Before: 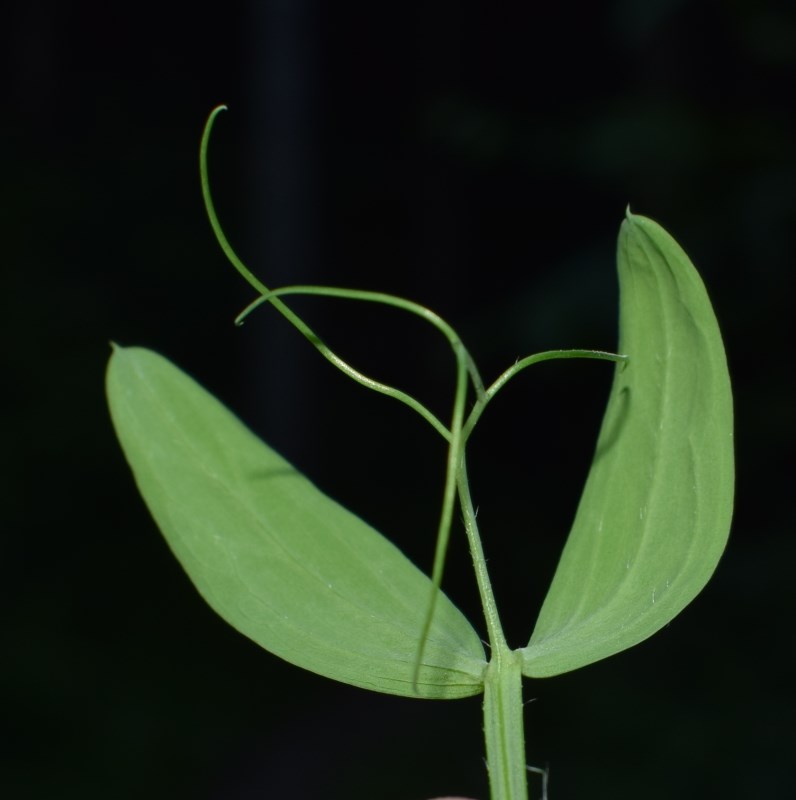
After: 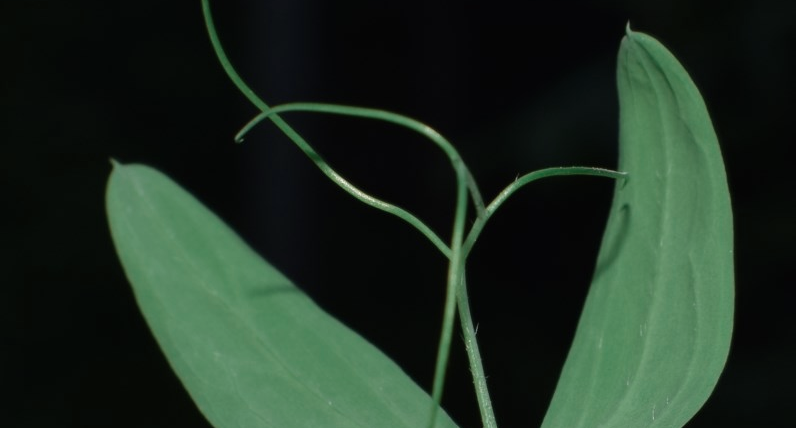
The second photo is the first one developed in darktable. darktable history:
color zones: curves: ch0 [(0, 0.5) (0.125, 0.4) (0.25, 0.5) (0.375, 0.4) (0.5, 0.4) (0.625, 0.6) (0.75, 0.6) (0.875, 0.5)]; ch1 [(0, 0.35) (0.125, 0.45) (0.25, 0.35) (0.375, 0.35) (0.5, 0.35) (0.625, 0.35) (0.75, 0.45) (0.875, 0.35)]; ch2 [(0, 0.6) (0.125, 0.5) (0.25, 0.5) (0.375, 0.6) (0.5, 0.6) (0.625, 0.5) (0.75, 0.5) (0.875, 0.5)]
crop and rotate: top 23.043%, bottom 23.437%
